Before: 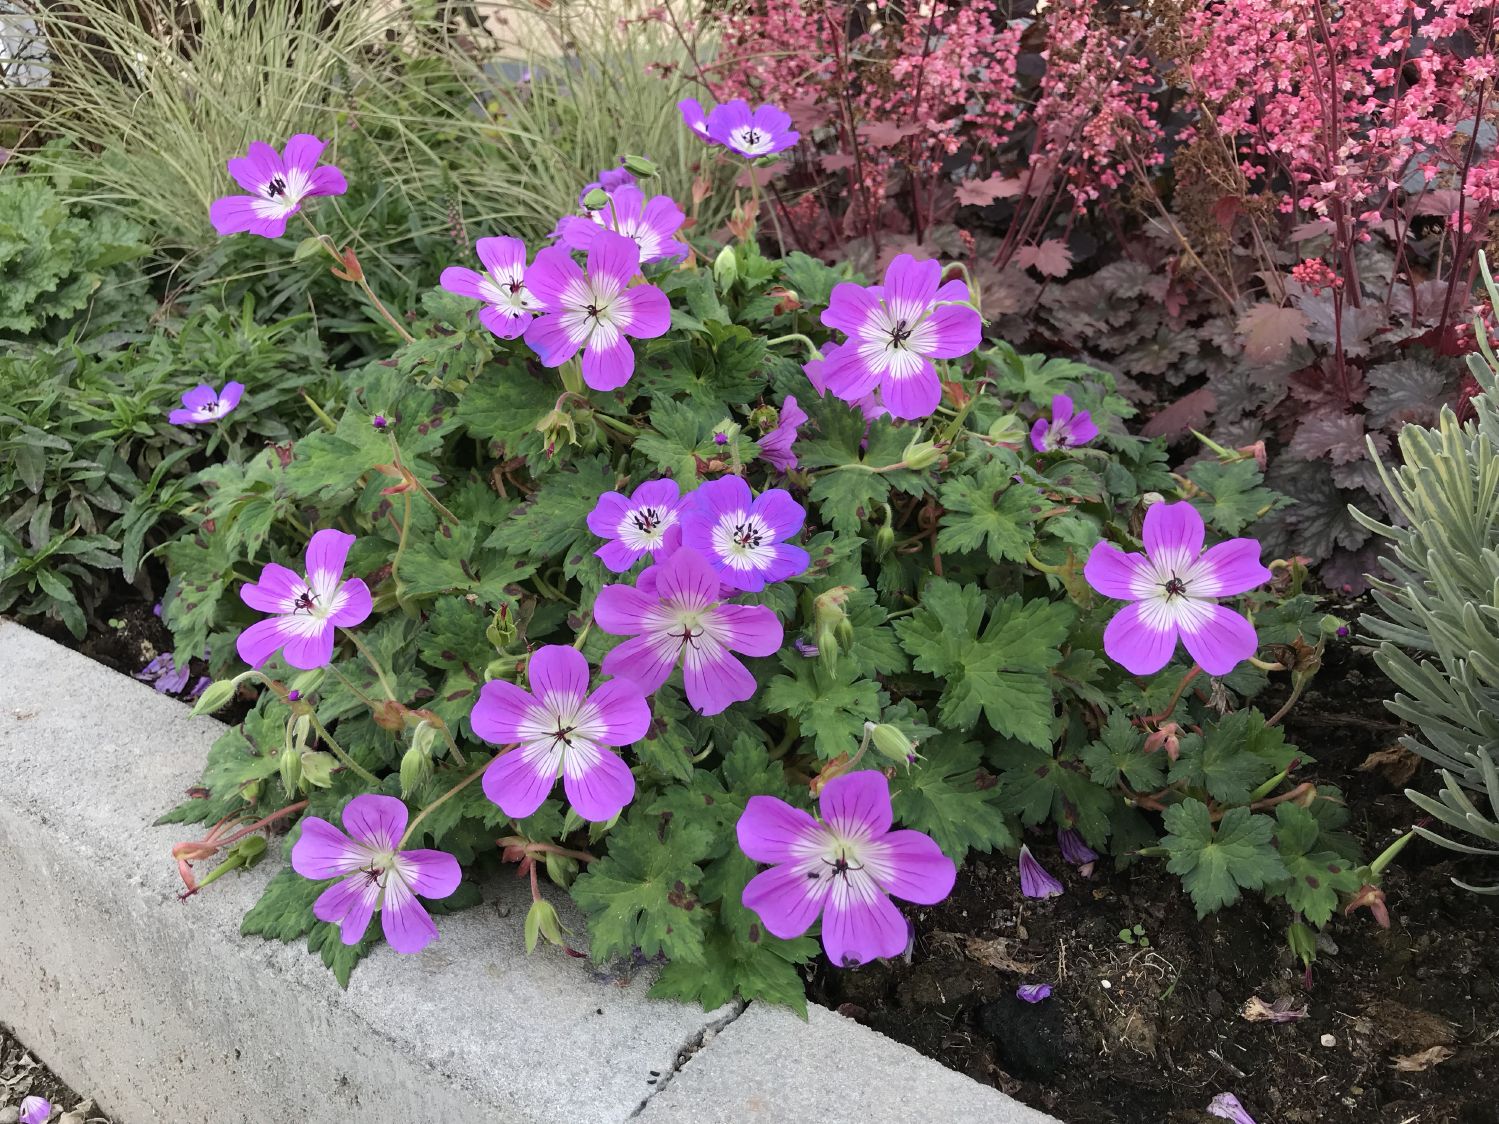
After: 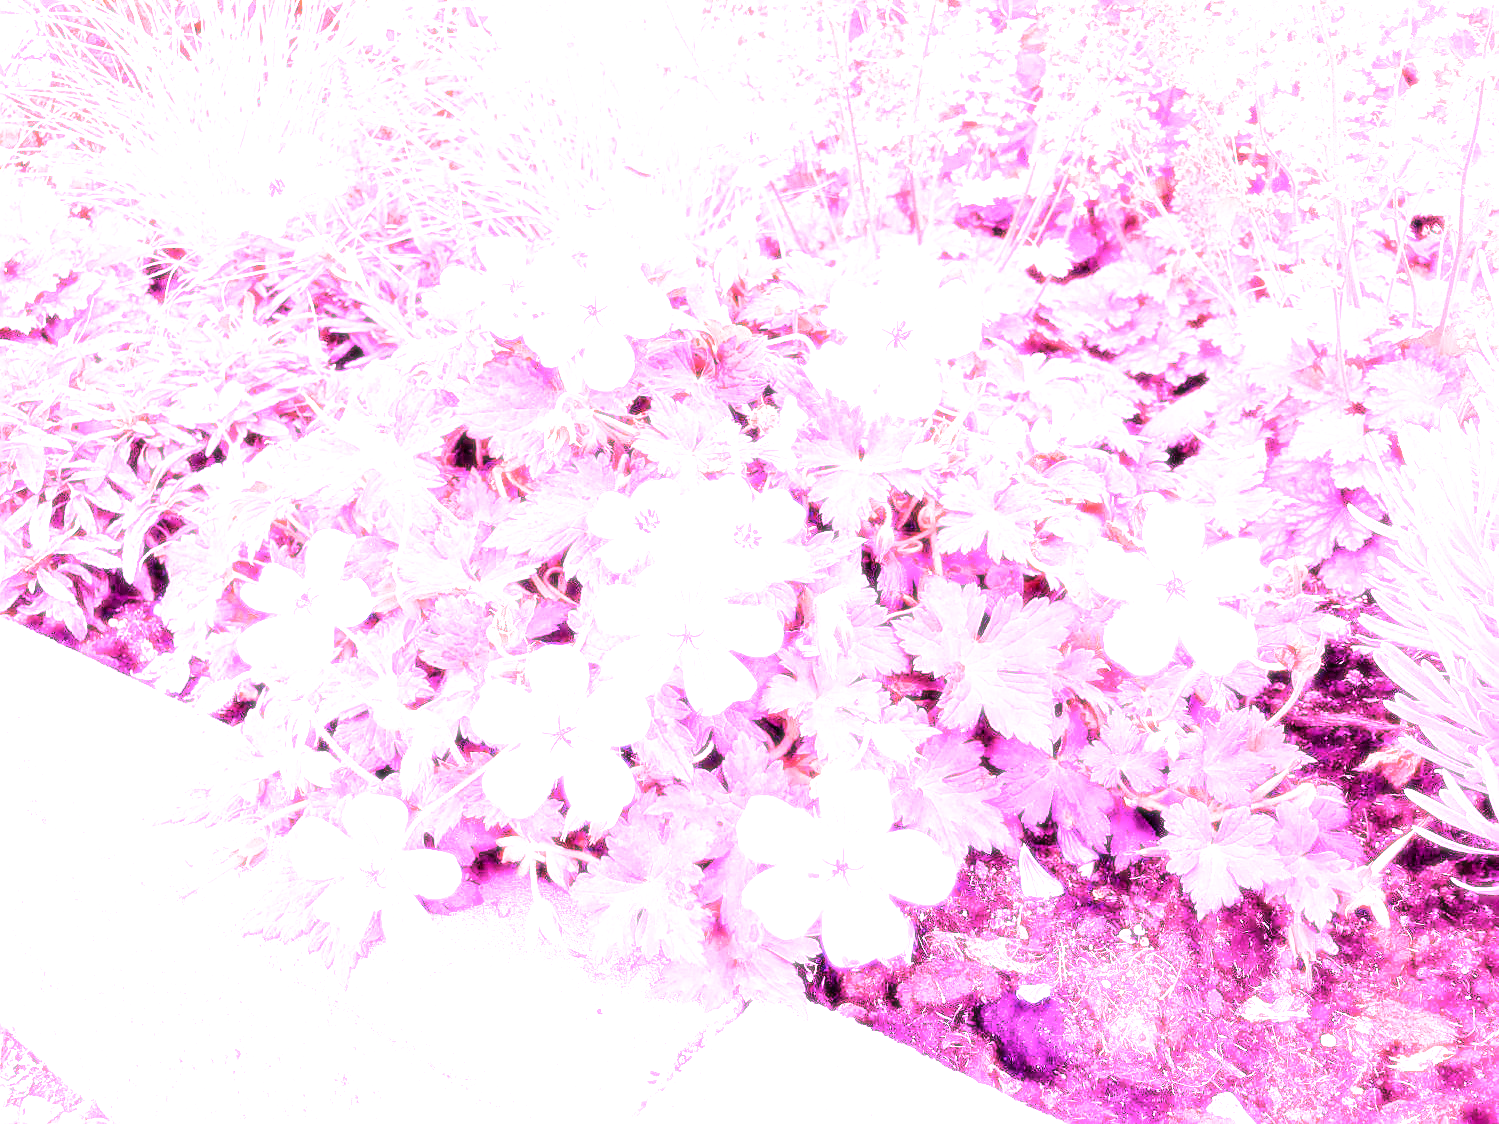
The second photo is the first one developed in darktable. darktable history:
filmic rgb: black relative exposure -5 EV, hardness 2.88, contrast 1.3, highlights saturation mix -30%
white balance: red 8, blue 8
bloom: size 0%, threshold 54.82%, strength 8.31%
sharpen: on, module defaults
